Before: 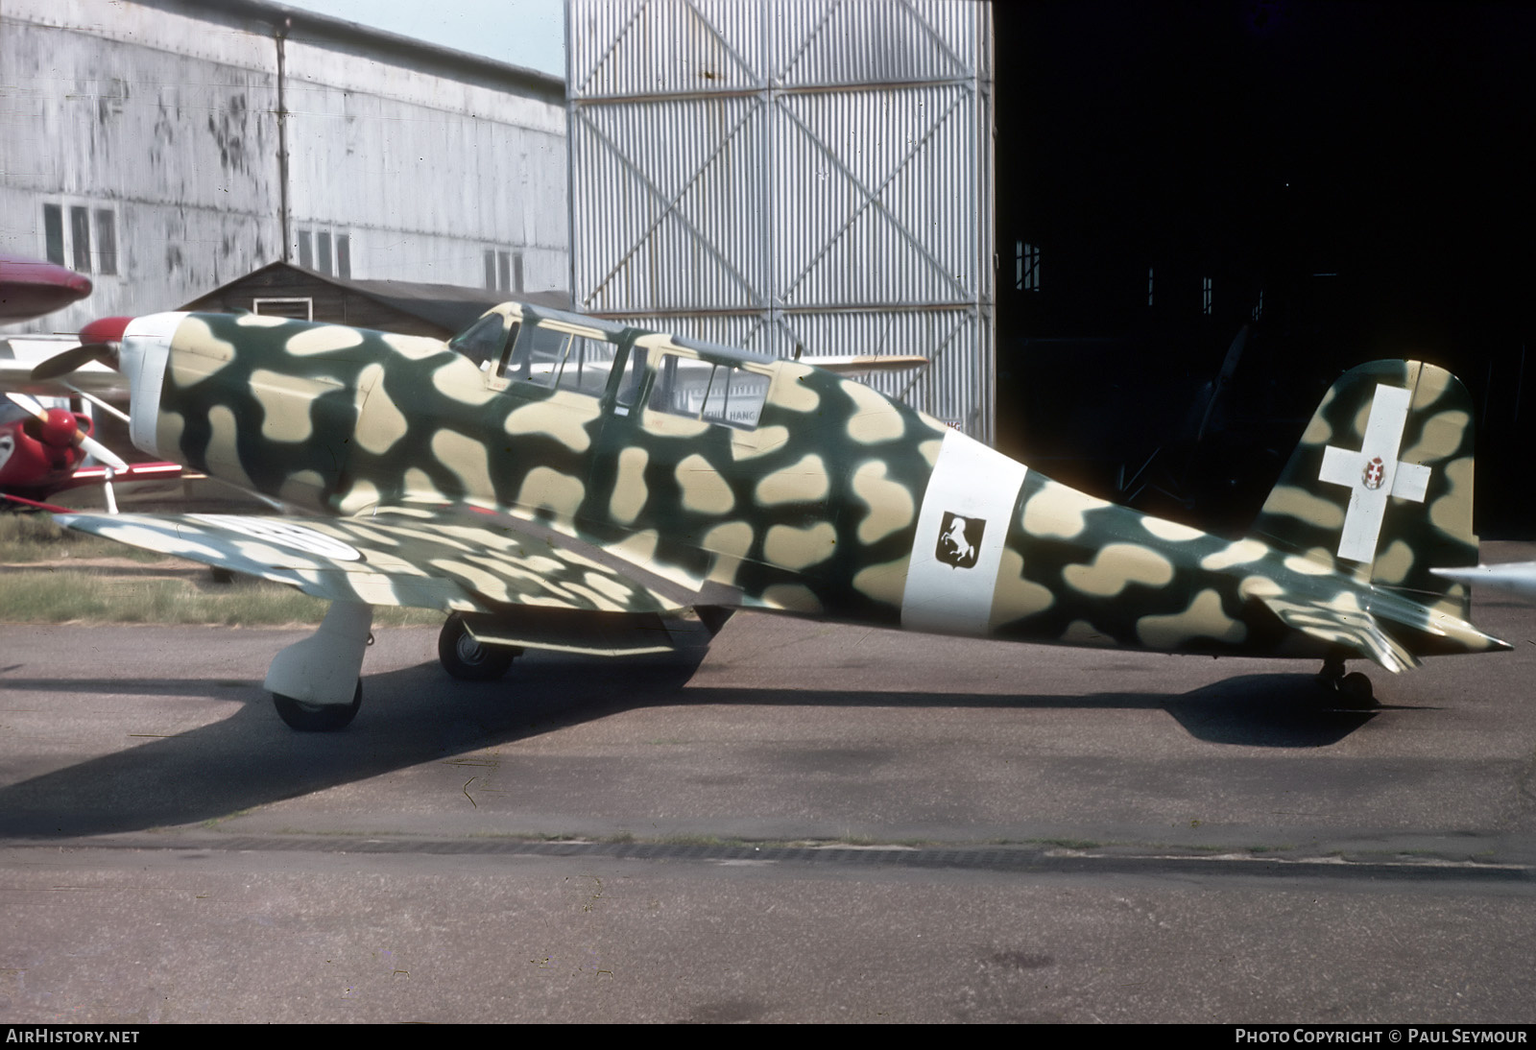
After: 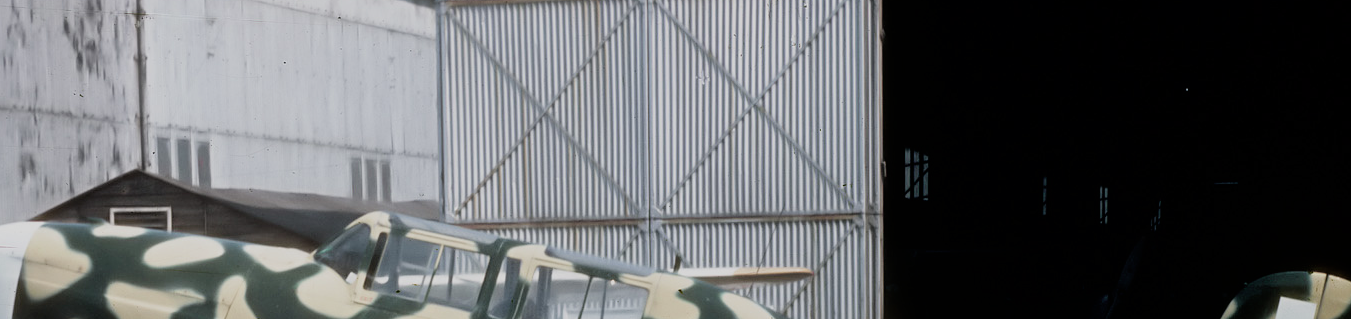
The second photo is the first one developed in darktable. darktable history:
crop and rotate: left 9.626%, top 9.439%, right 5.924%, bottom 61.346%
filmic rgb: black relative exposure -7.79 EV, white relative exposure 4.31 EV, hardness 3.9
